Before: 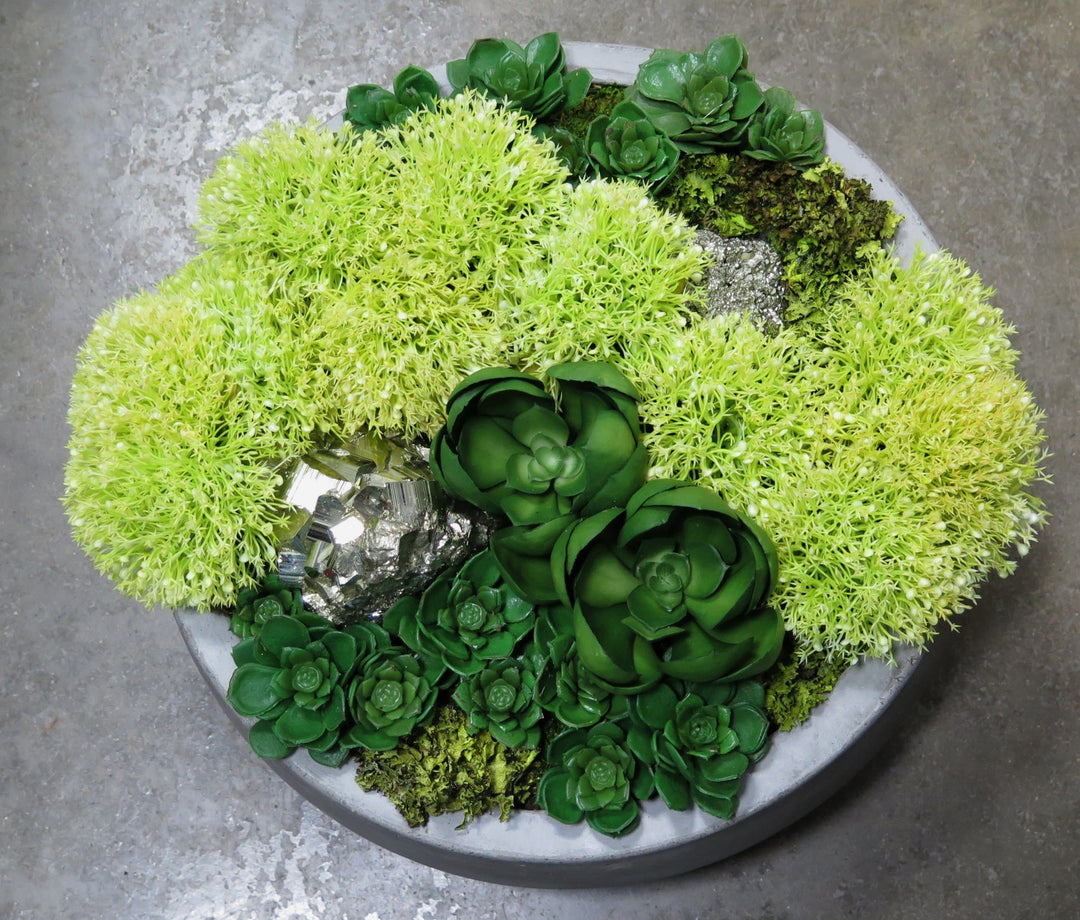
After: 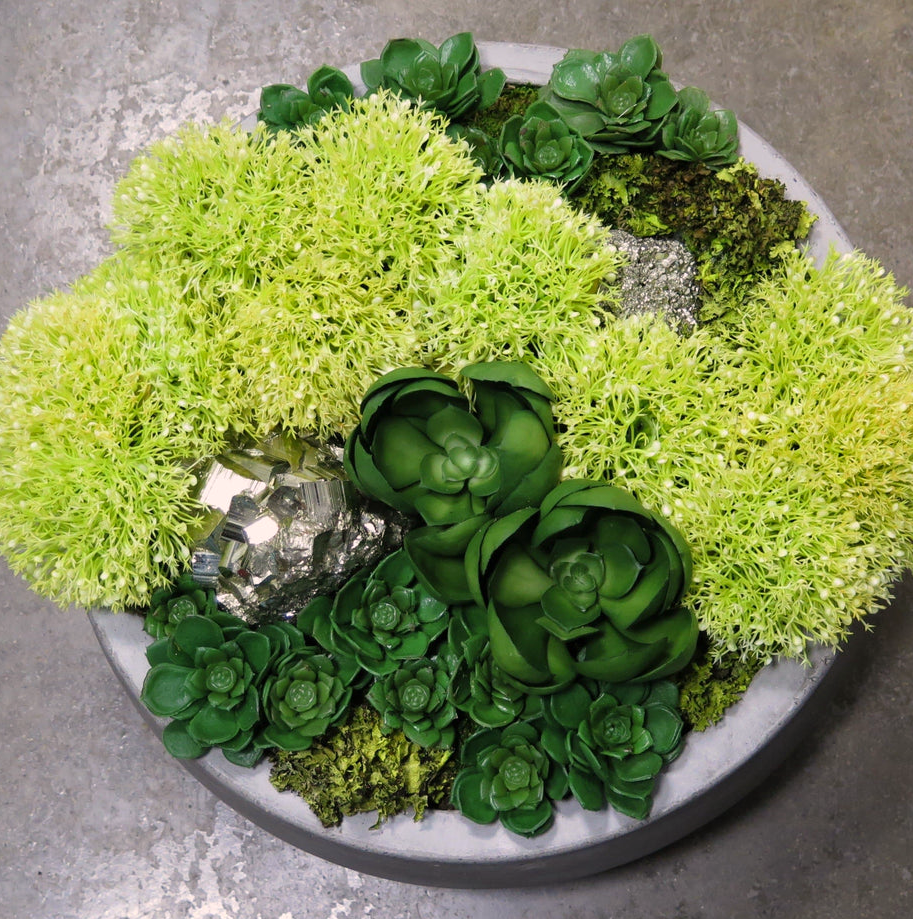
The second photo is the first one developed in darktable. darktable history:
contrast equalizer: octaves 7, y [[0.5 ×6], [0.5 ×6], [0.5, 0.5, 0.501, 0.545, 0.707, 0.863], [0 ×6], [0 ×6]]
color correction: highlights a* 5.8, highlights b* 4.8
crop: left 8.03%, right 7.402%
